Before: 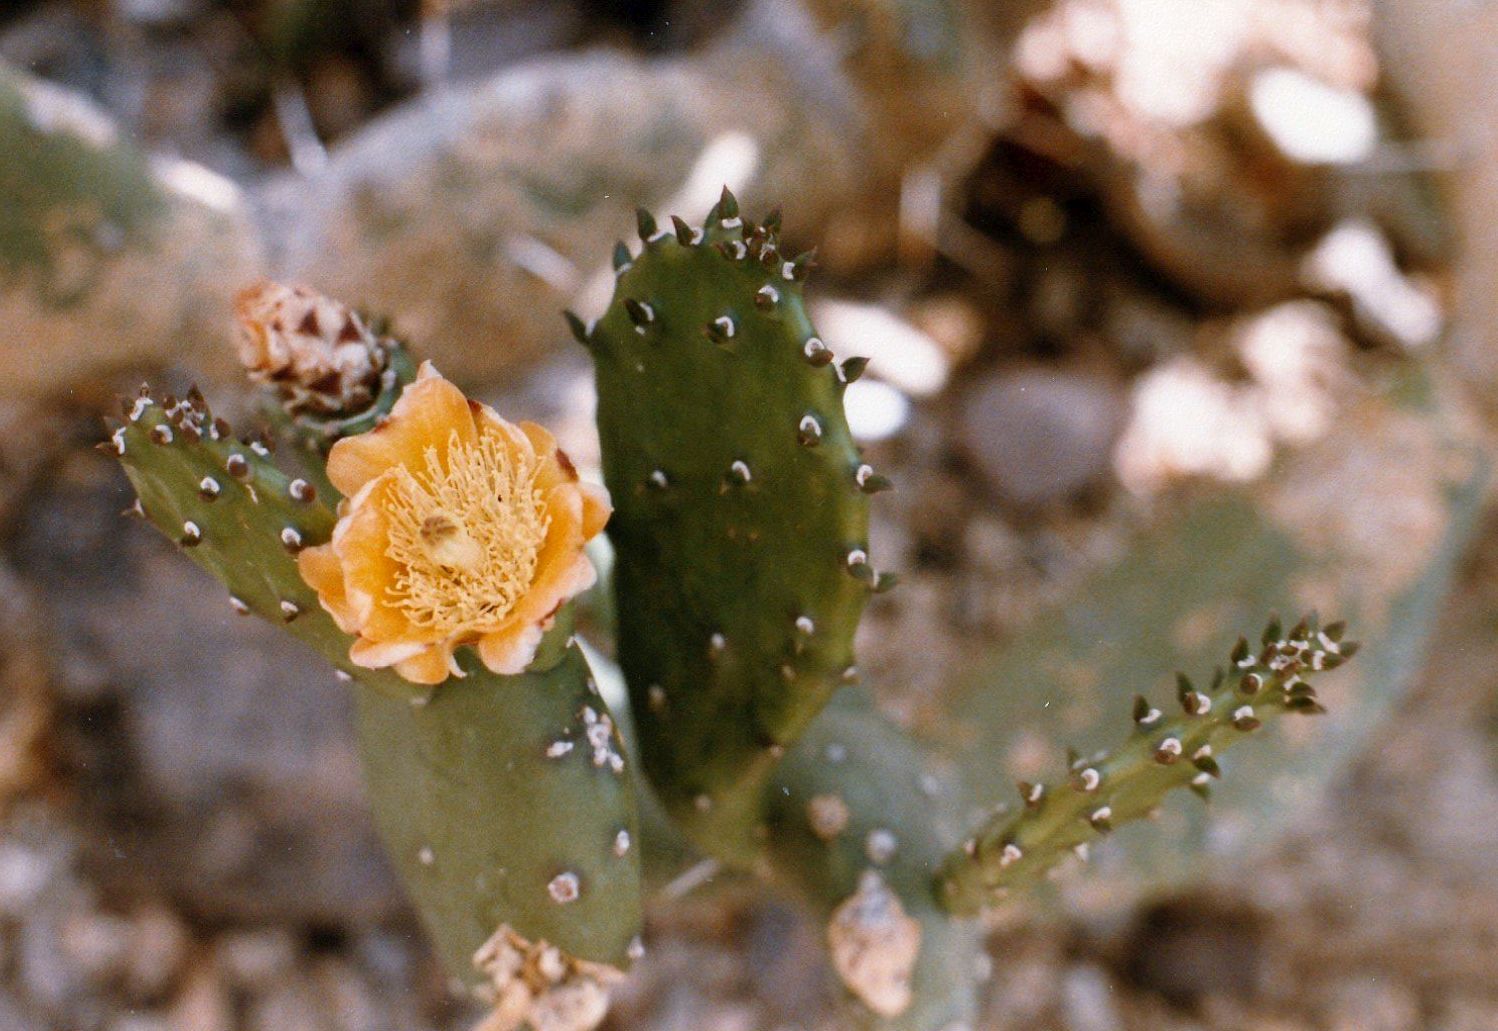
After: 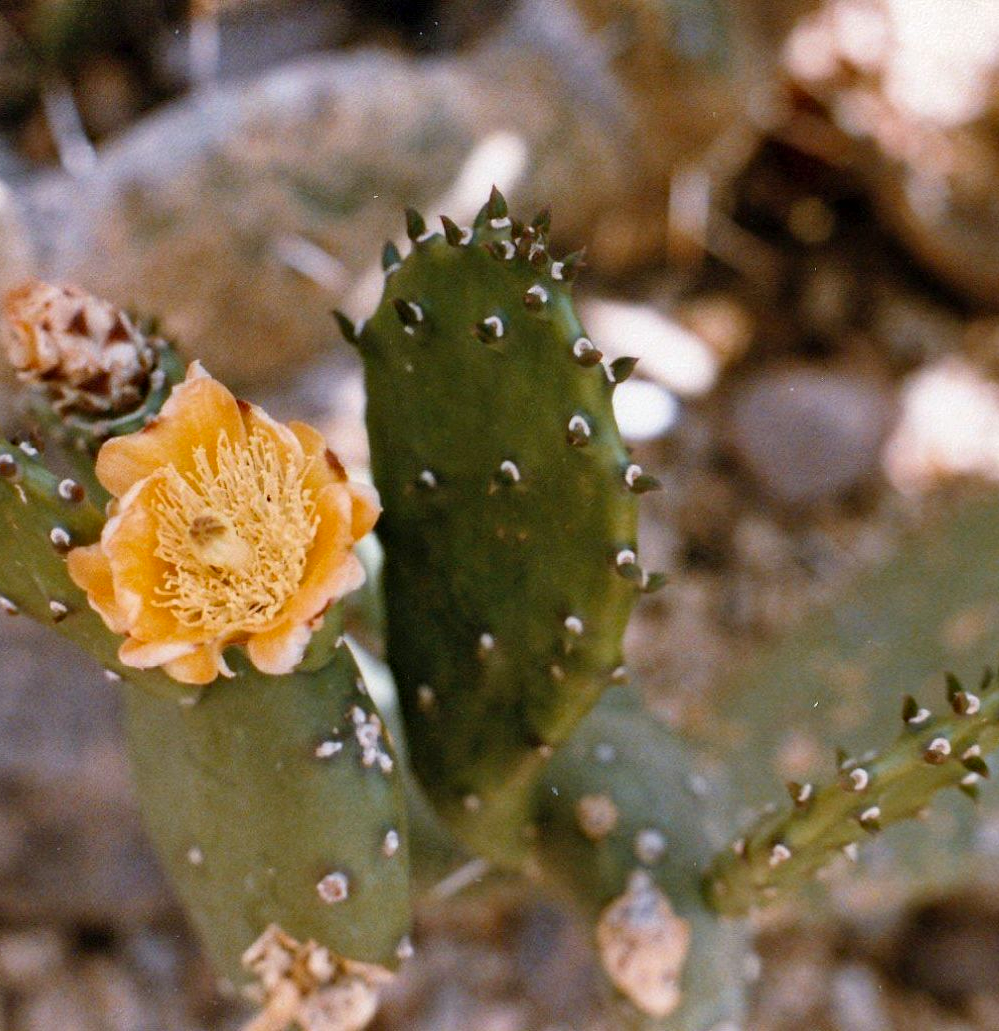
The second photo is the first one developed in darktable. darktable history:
crop and rotate: left 15.446%, right 17.836%
shadows and highlights: low approximation 0.01, soften with gaussian
haze removal: adaptive false
